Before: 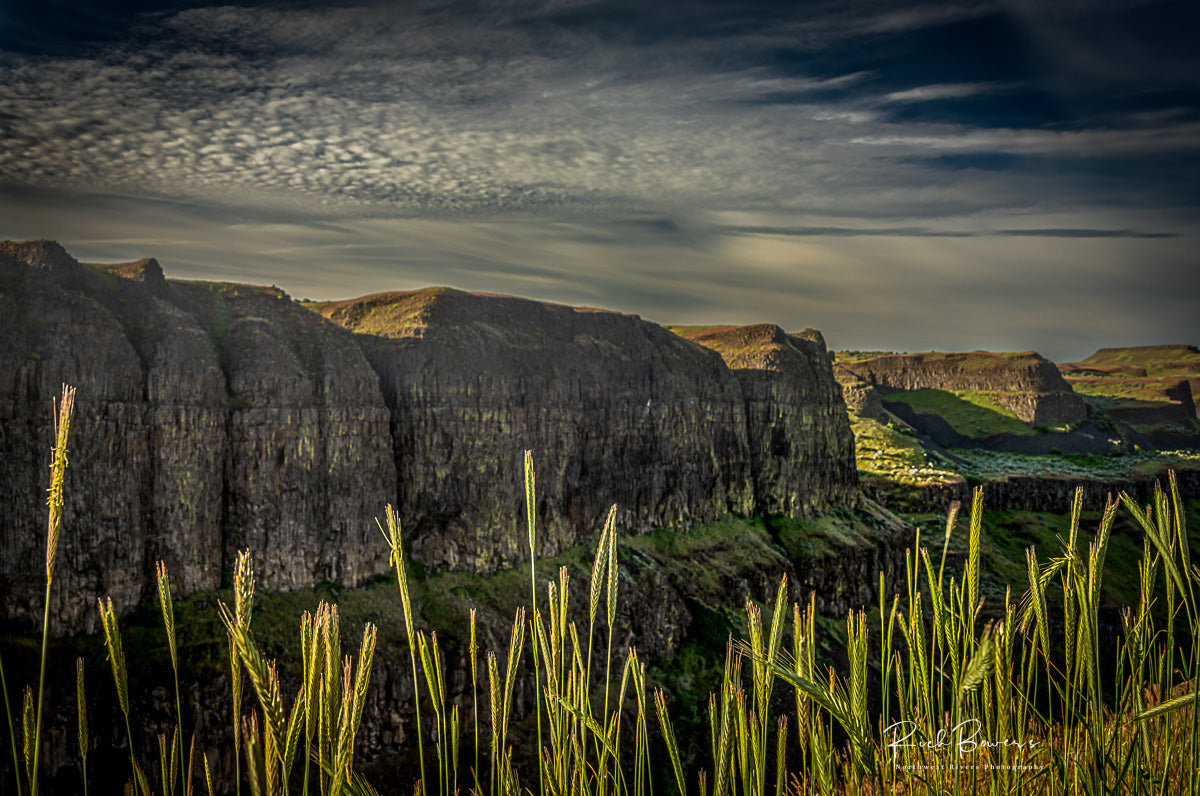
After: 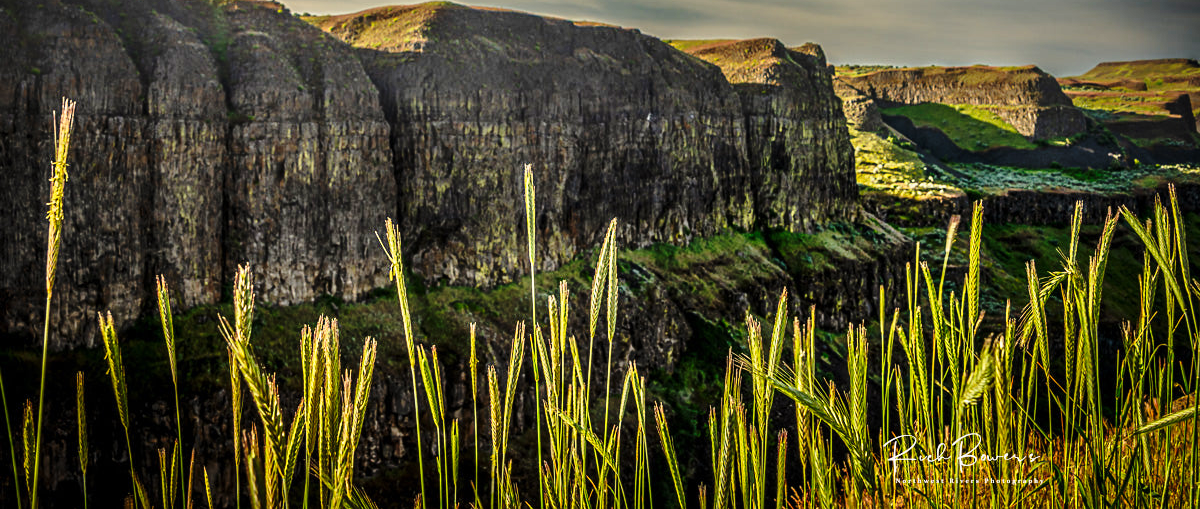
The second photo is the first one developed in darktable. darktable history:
crop and rotate: top 35.995%
base curve: curves: ch0 [(0, 0) (0.028, 0.03) (0.121, 0.232) (0.46, 0.748) (0.859, 0.968) (1, 1)], preserve colors none
